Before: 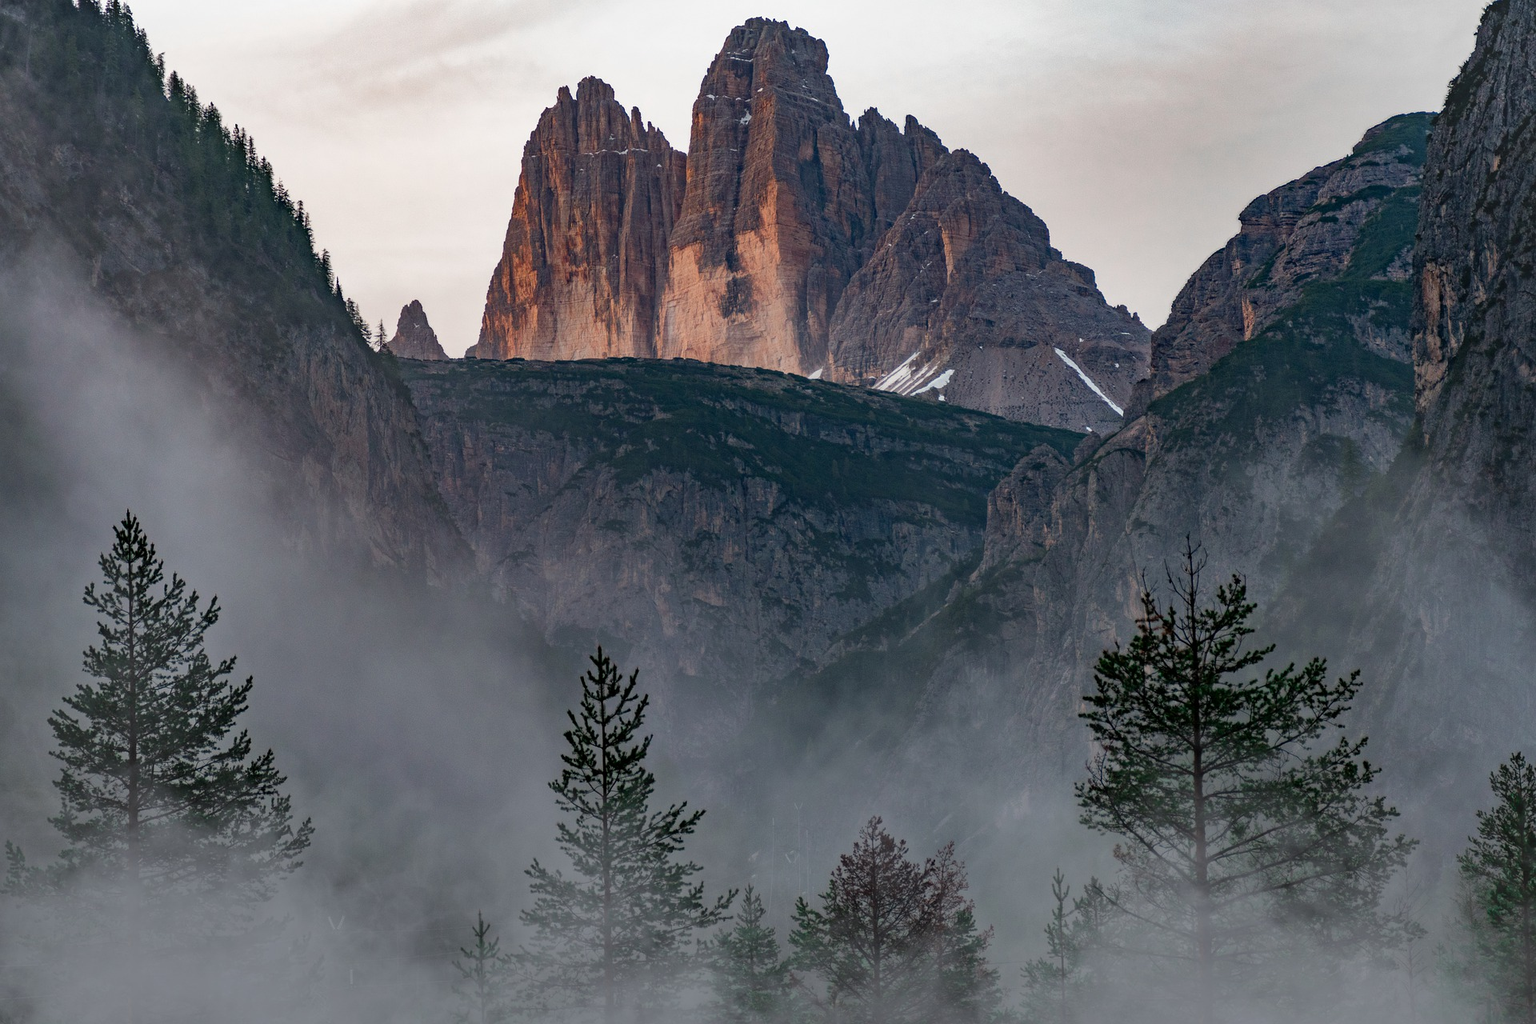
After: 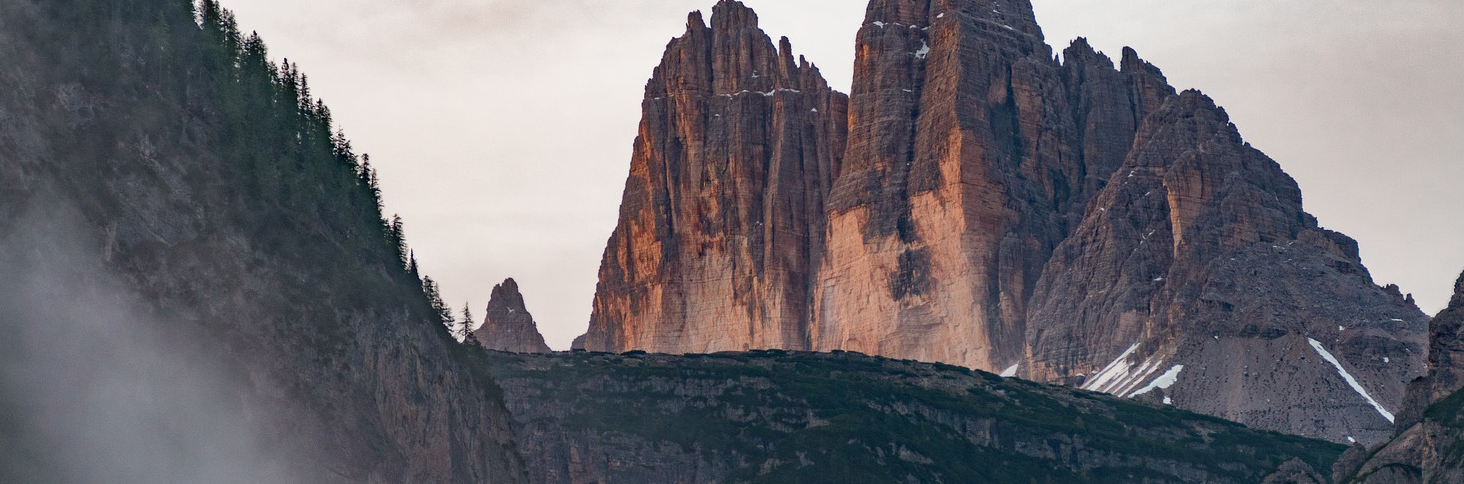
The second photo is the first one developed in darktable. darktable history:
crop: left 0.534%, top 7.647%, right 23.177%, bottom 54.521%
